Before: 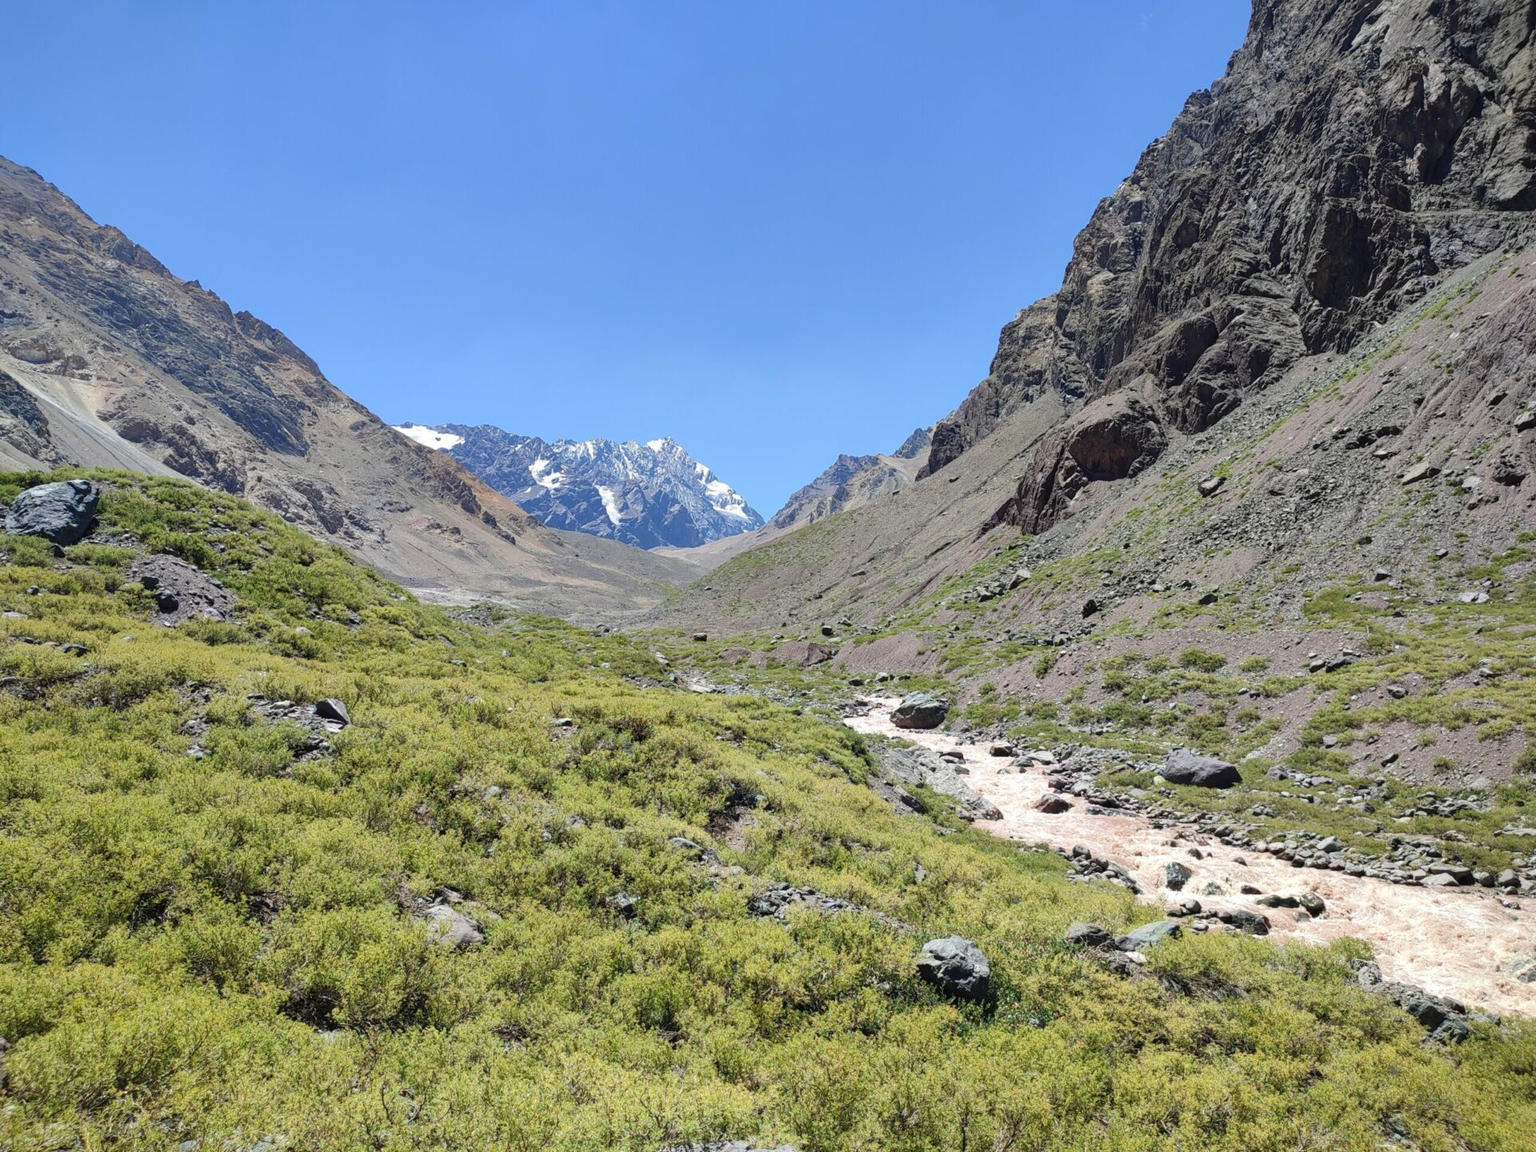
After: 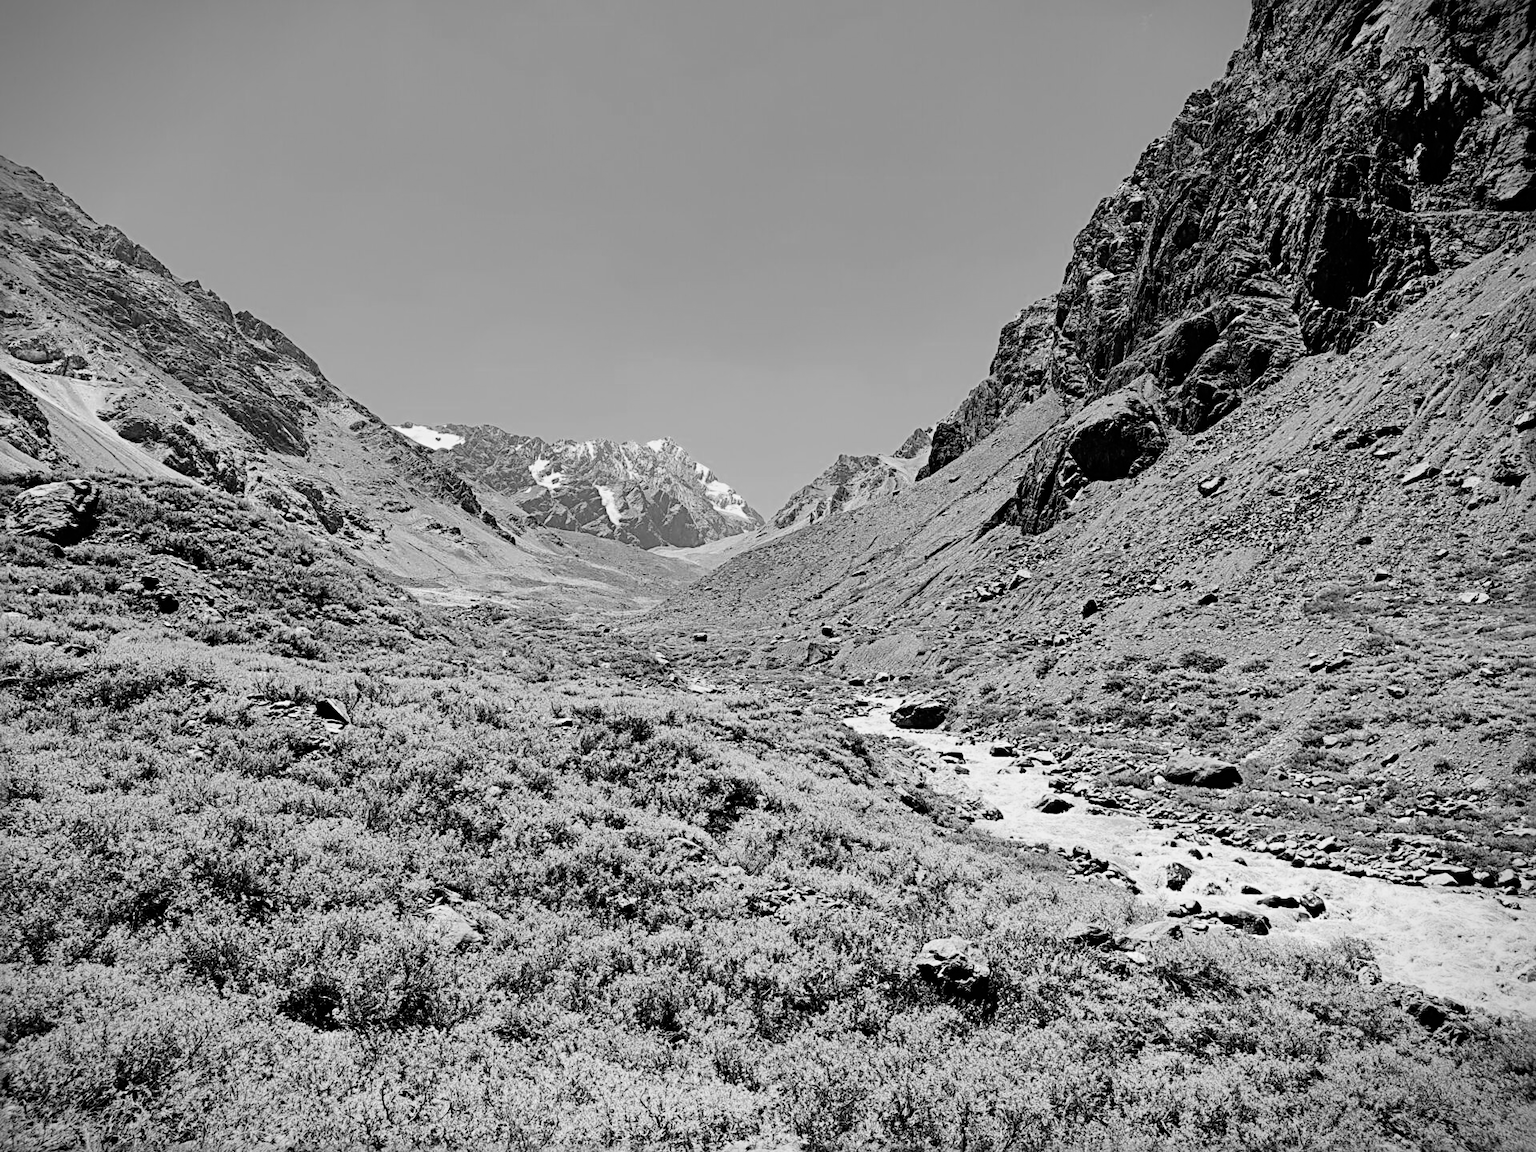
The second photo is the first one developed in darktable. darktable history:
filmic rgb: threshold 3 EV, hardness 4.17, latitude 50%, contrast 1.1, preserve chrominance max RGB, color science v6 (2022), contrast in shadows safe, contrast in highlights safe, enable highlight reconstruction true
sharpen: radius 4
tone equalizer: -8 EV -0.75 EV, -7 EV -0.7 EV, -6 EV -0.6 EV, -5 EV -0.4 EV, -3 EV 0.4 EV, -2 EV 0.6 EV, -1 EV 0.7 EV, +0 EV 0.75 EV, edges refinement/feathering 500, mask exposure compensation -1.57 EV, preserve details no
vignetting: fall-off start 97.23%, saturation -0.024, center (-0.033, -0.042), width/height ratio 1.179, unbound false
monochrome: size 3.1
exposure: black level correction 0.006, exposure -0.226 EV, compensate highlight preservation false
